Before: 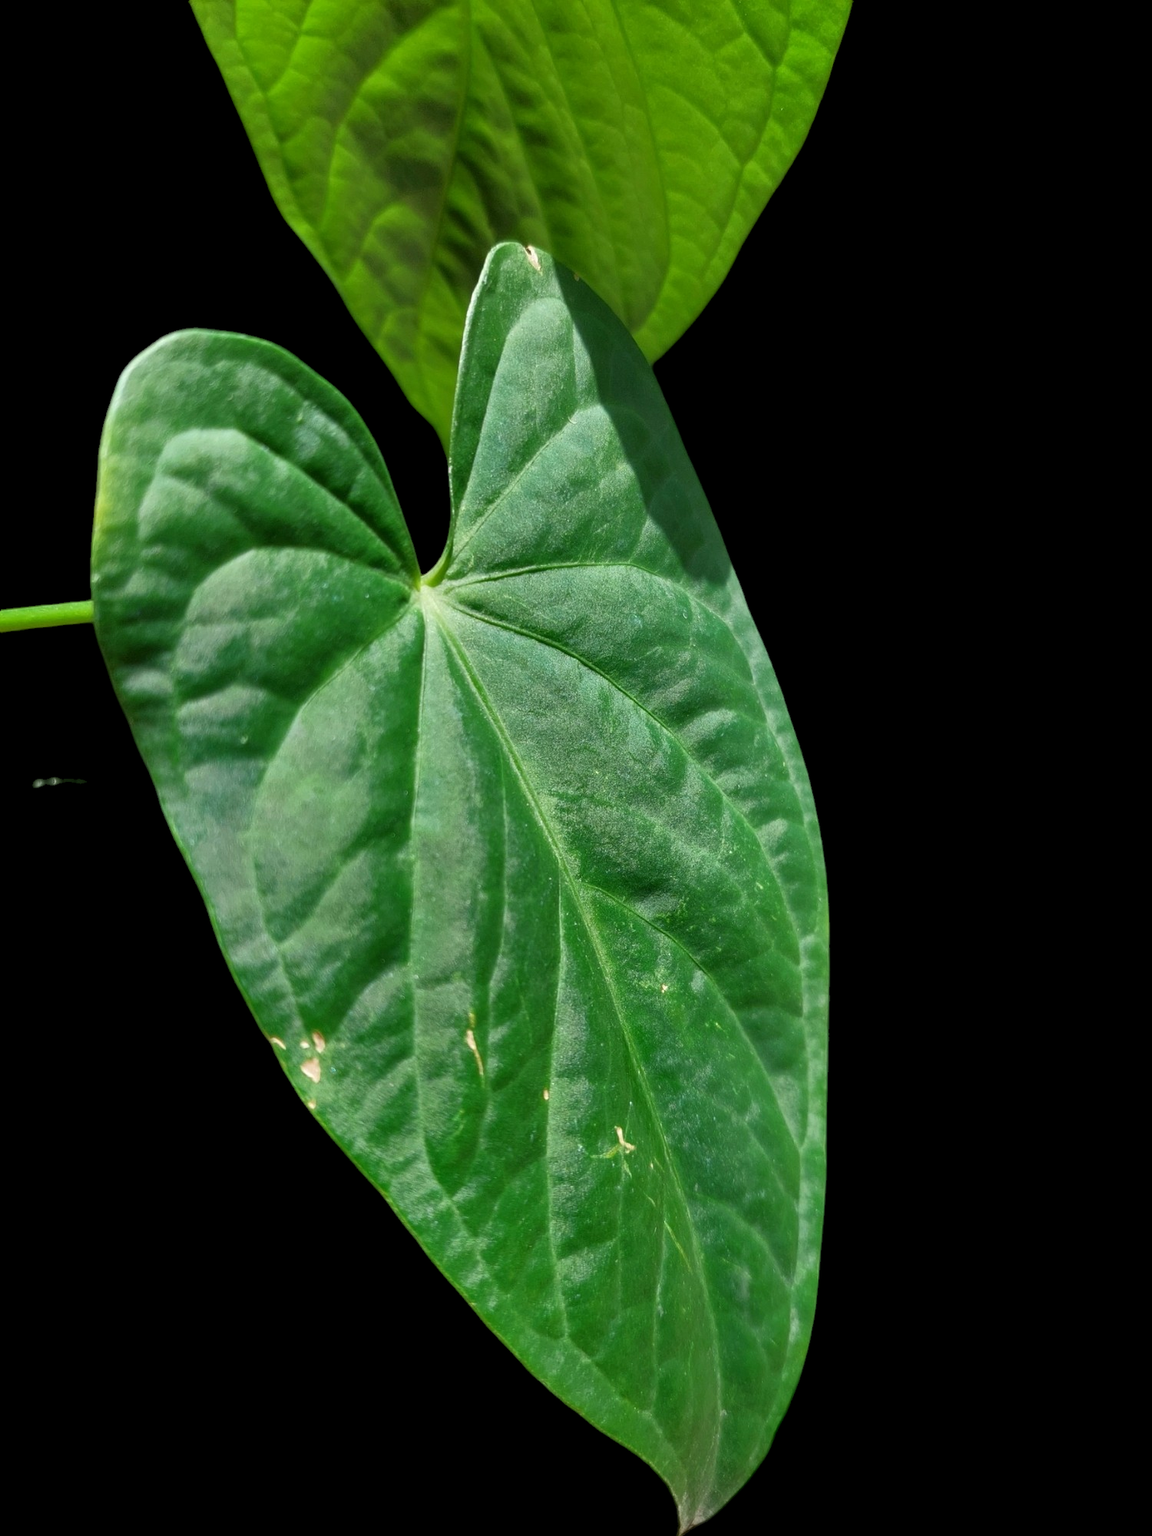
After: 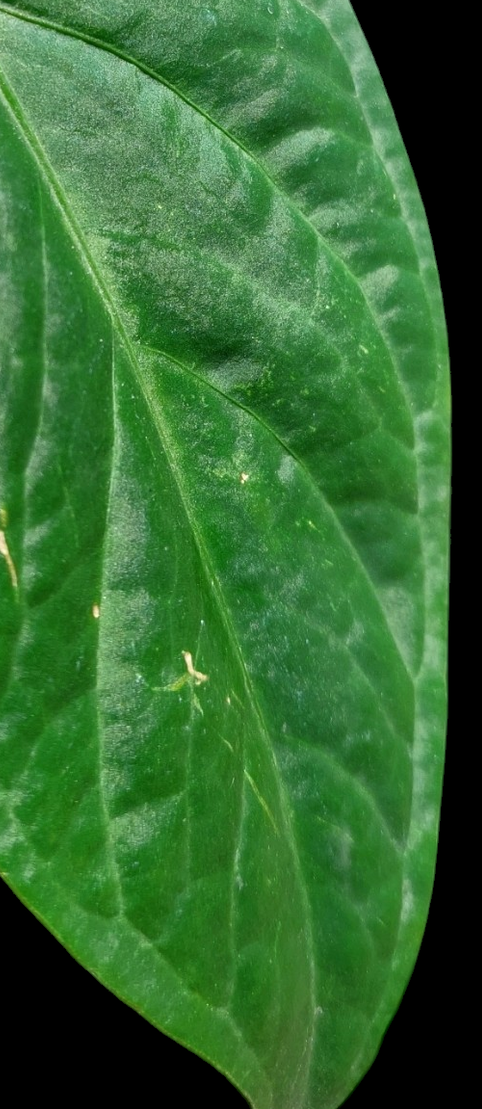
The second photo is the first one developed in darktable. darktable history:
crop: left 40.805%, top 39.574%, right 25.799%, bottom 2.855%
